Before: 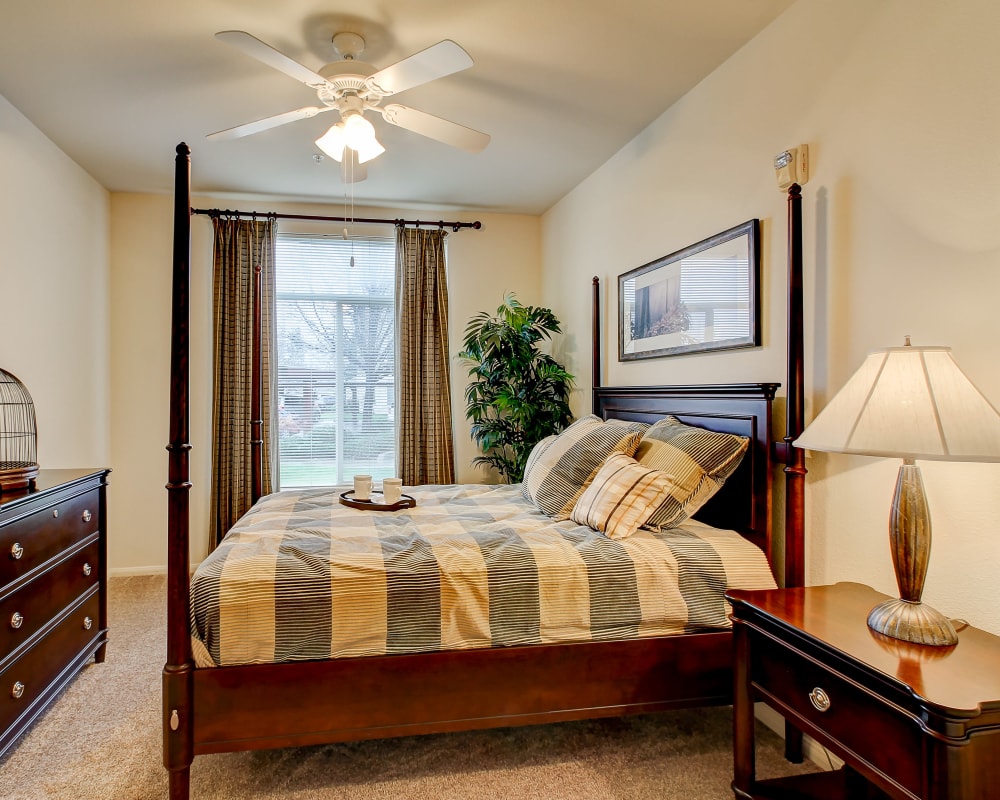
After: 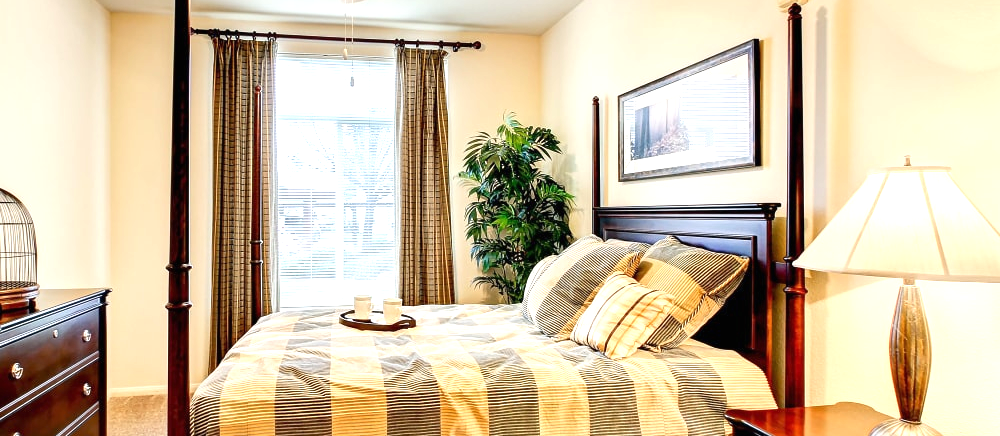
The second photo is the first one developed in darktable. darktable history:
crop and rotate: top 22.613%, bottom 22.839%
exposure: black level correction 0, exposure 1 EV, compensate highlight preservation false
